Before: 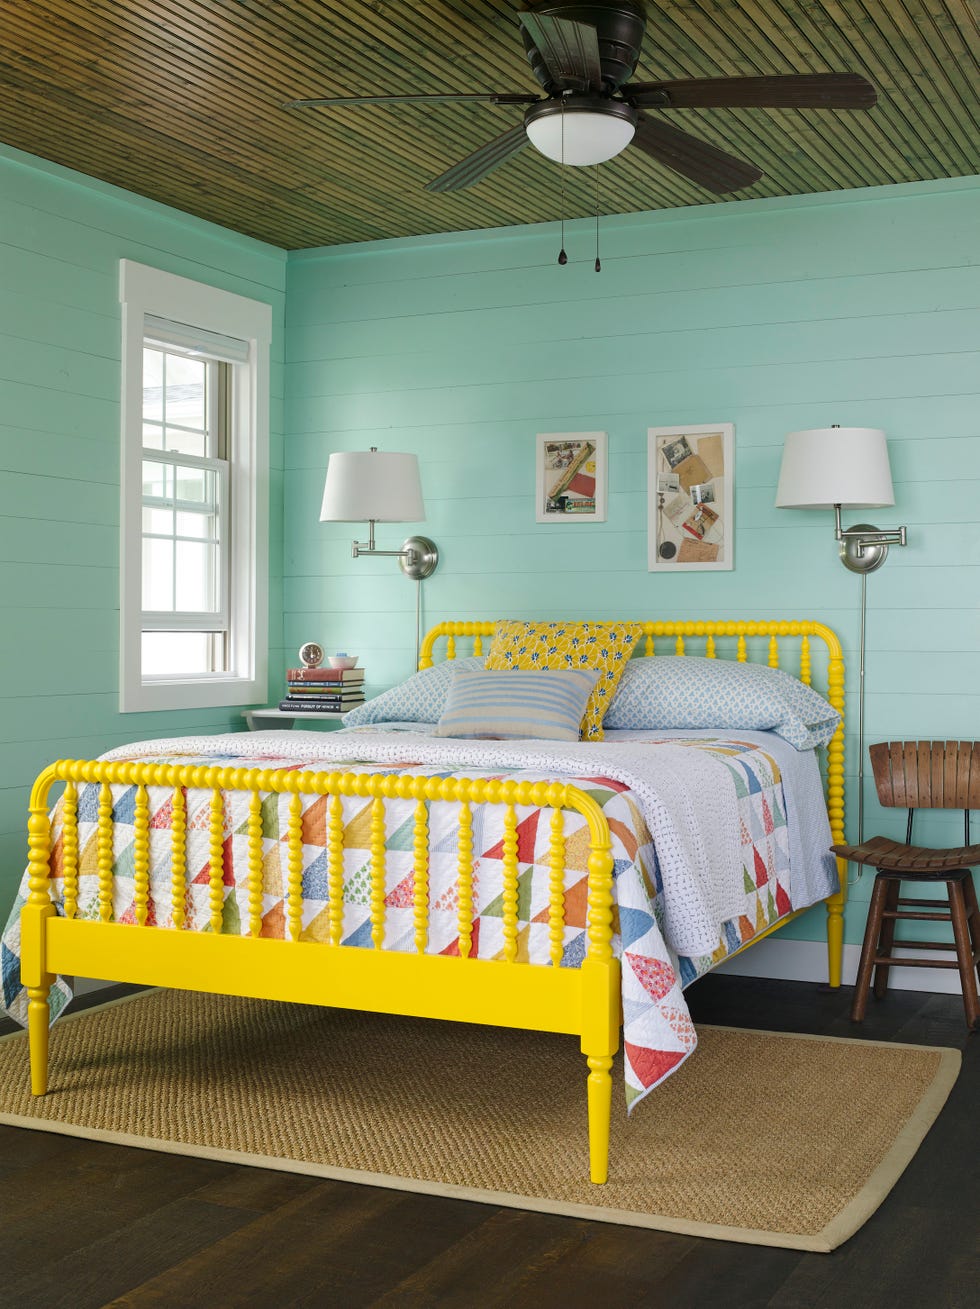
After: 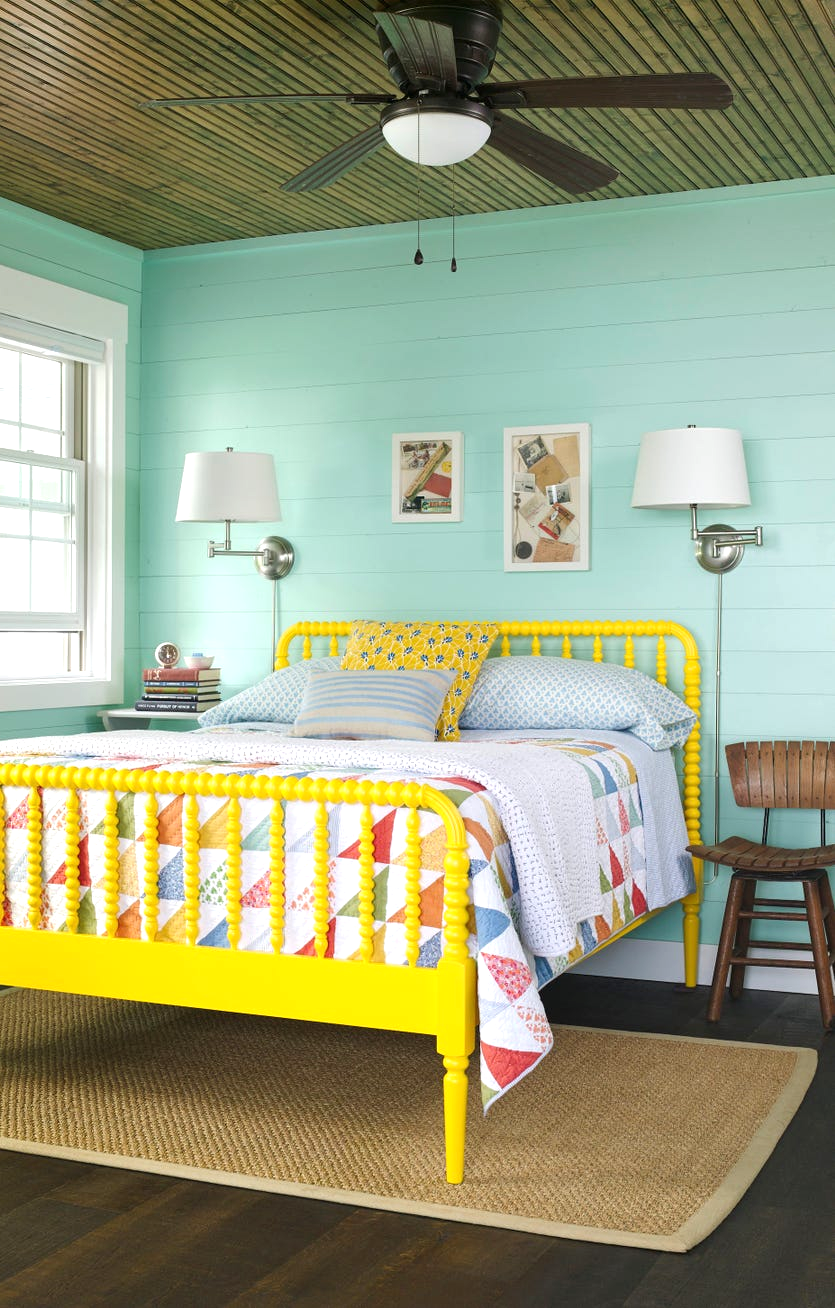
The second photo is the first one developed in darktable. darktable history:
exposure: black level correction 0, exposure 0.5 EV, compensate highlight preservation false
crop and rotate: left 14.746%
color correction: highlights b* 0.026
